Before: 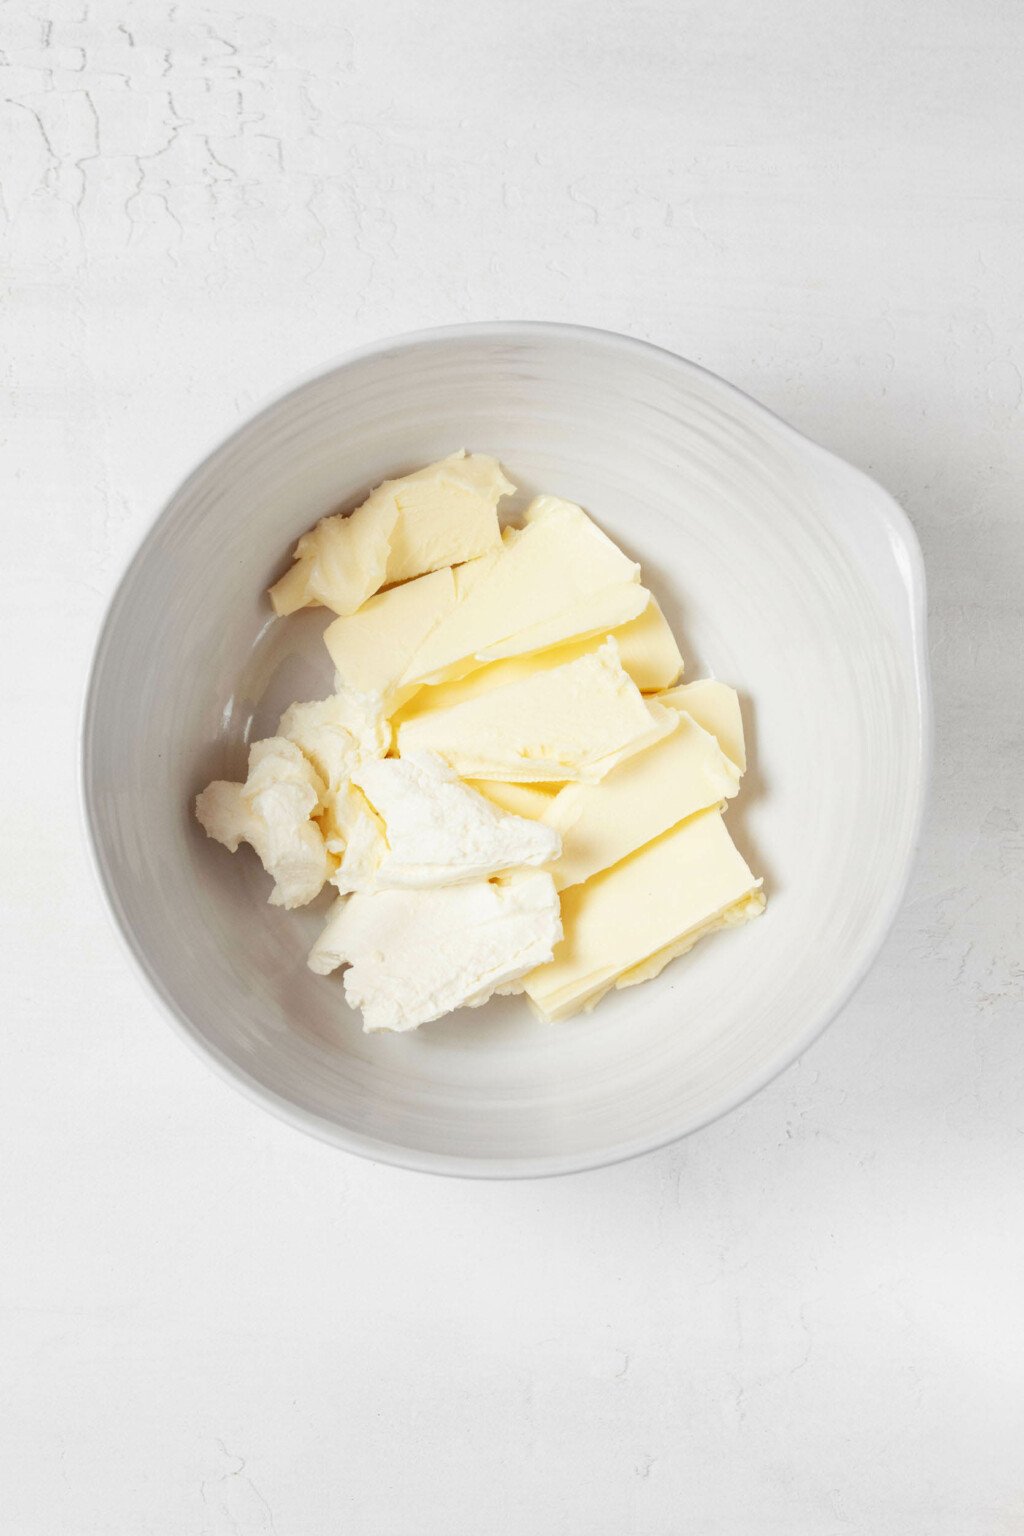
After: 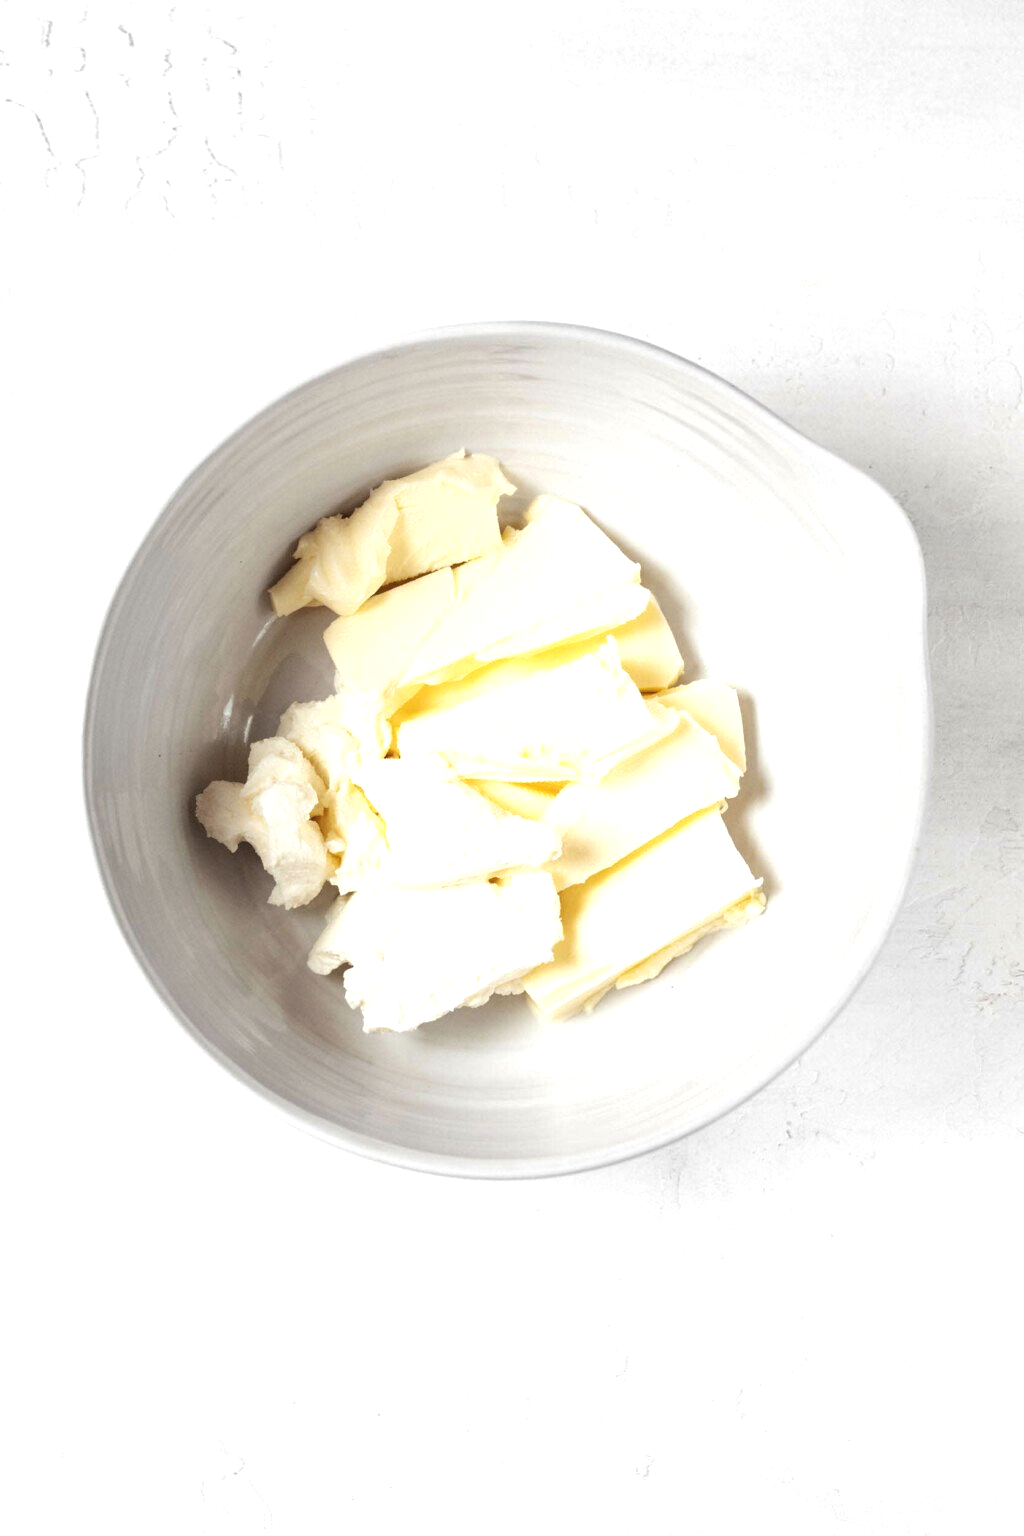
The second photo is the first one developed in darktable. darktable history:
exposure: exposure 0.3 EV, compensate highlight preservation false
levels: levels [0.101, 0.578, 0.953]
